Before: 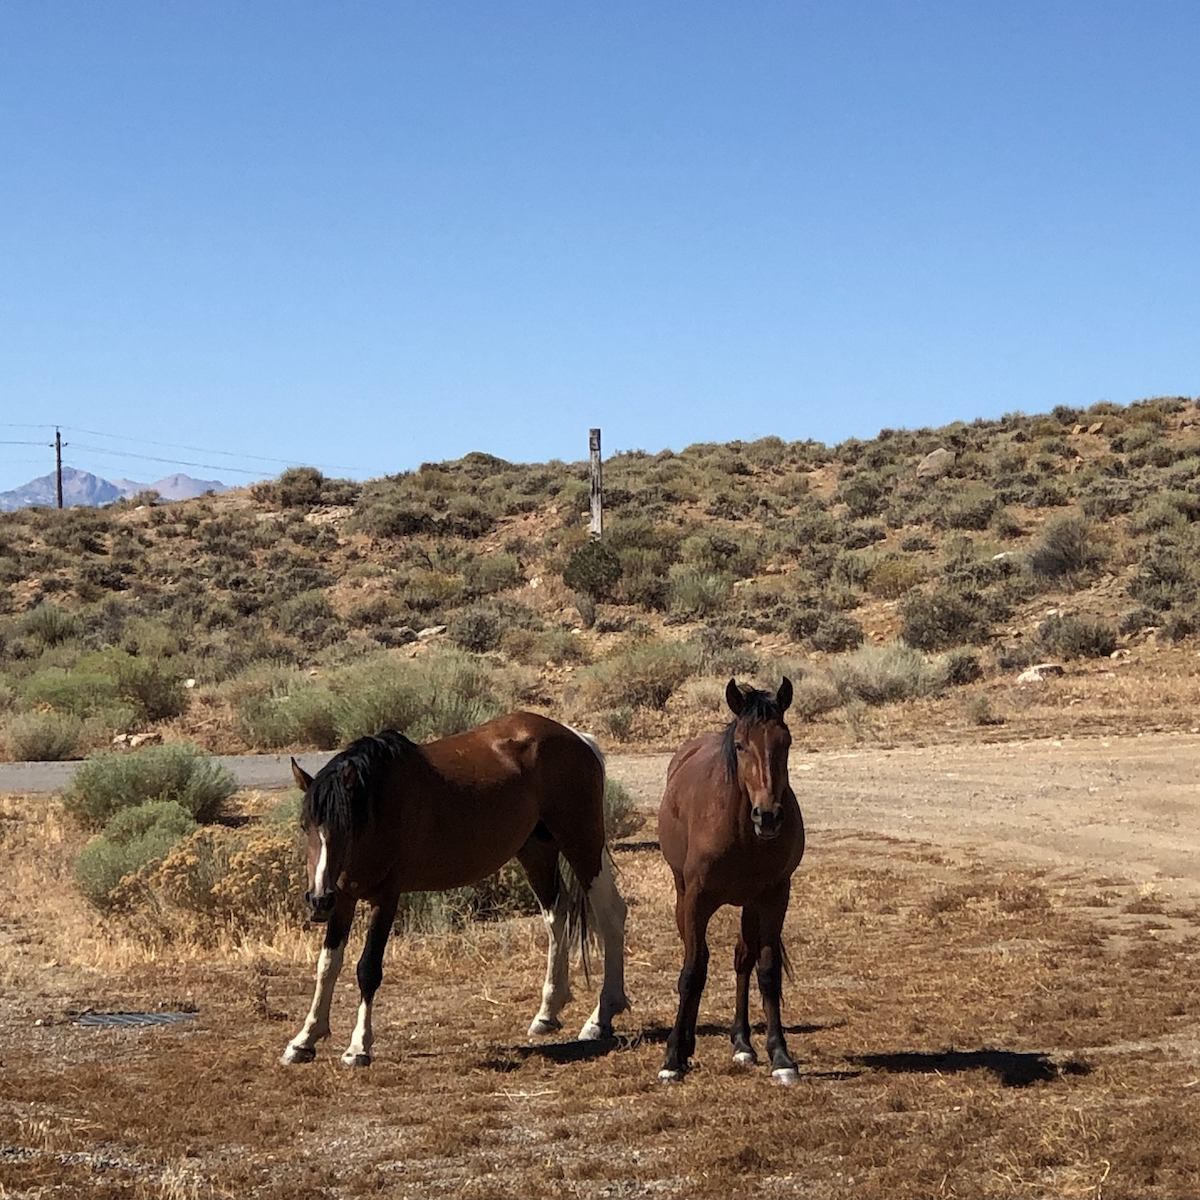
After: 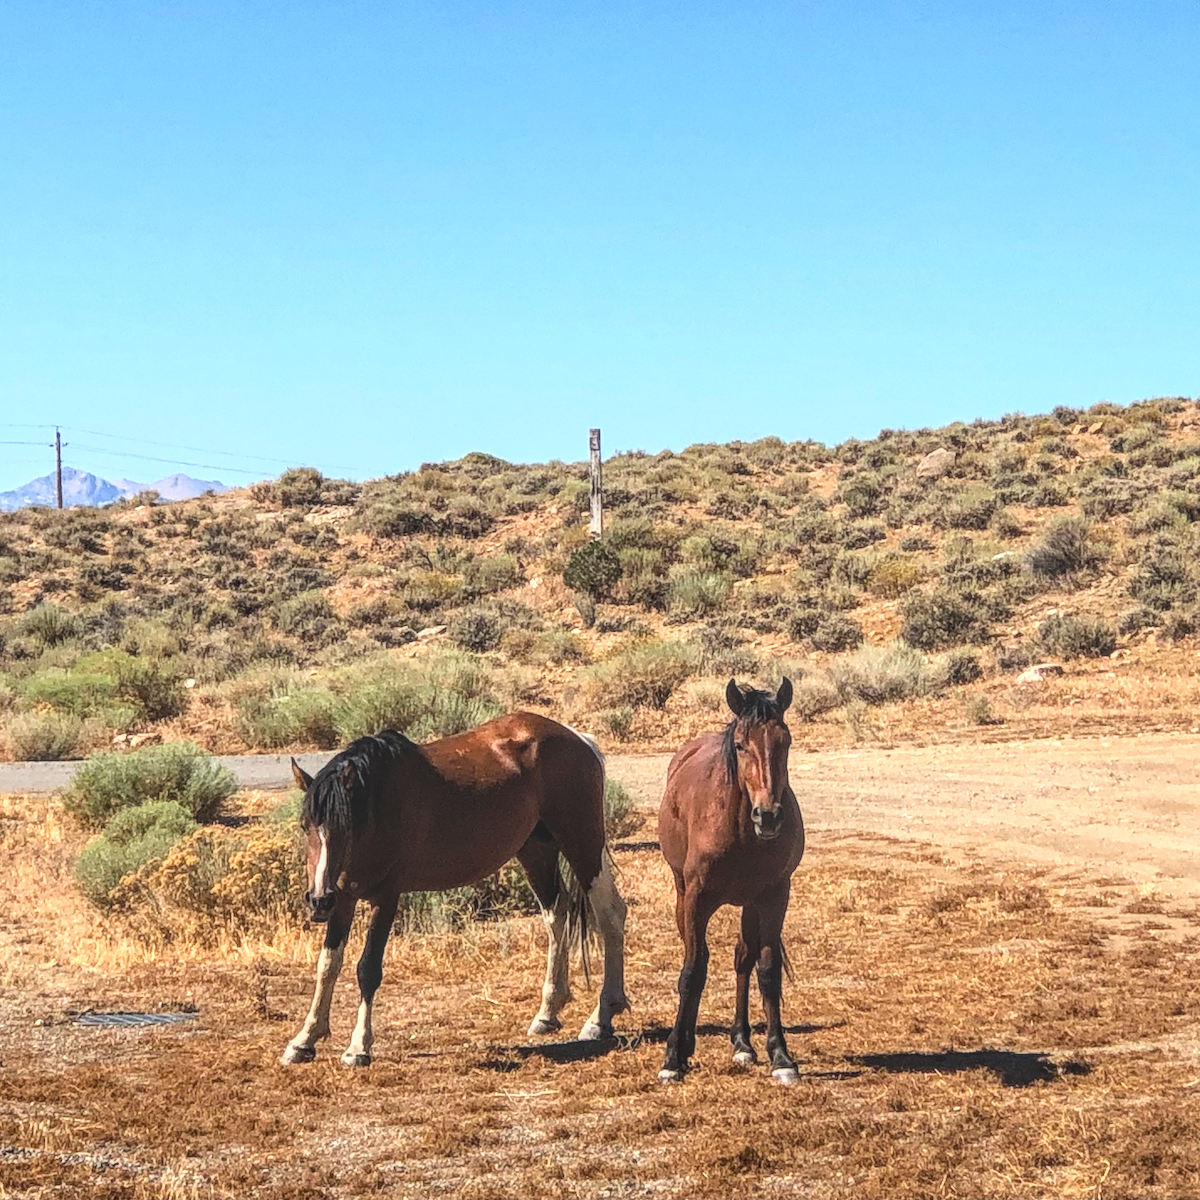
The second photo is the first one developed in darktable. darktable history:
base curve: curves: ch0 [(0, 0) (0.028, 0.03) (0.121, 0.232) (0.46, 0.748) (0.859, 0.968) (1, 1)]
local contrast: highlights 66%, shadows 35%, detail 167%, midtone range 0.2
